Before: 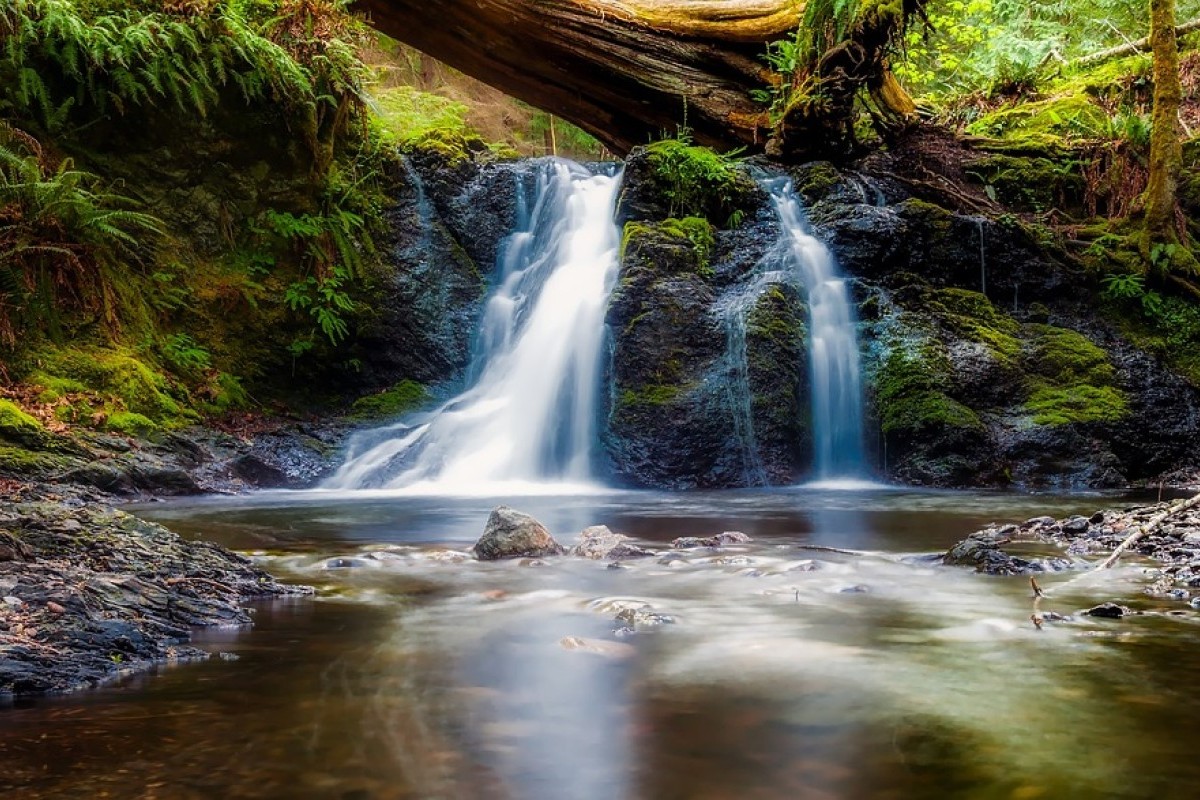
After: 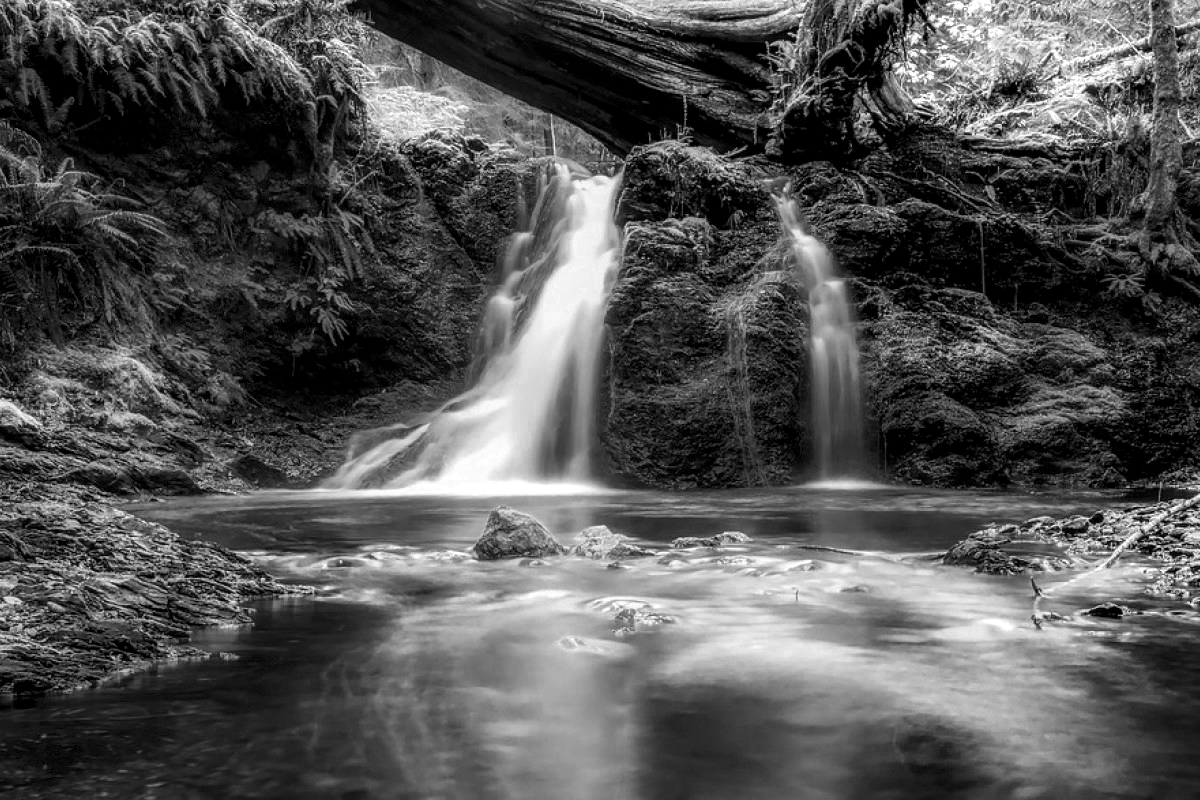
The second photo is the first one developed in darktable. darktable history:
local contrast: detail 130%
color balance rgb: linear chroma grading › global chroma 15%, perceptual saturation grading › global saturation 30%
color zones: curves: ch0 [(0.002, 0.593) (0.143, 0.417) (0.285, 0.541) (0.455, 0.289) (0.608, 0.327) (0.727, 0.283) (0.869, 0.571) (1, 0.603)]; ch1 [(0, 0) (0.143, 0) (0.286, 0) (0.429, 0) (0.571, 0) (0.714, 0) (0.857, 0)]
